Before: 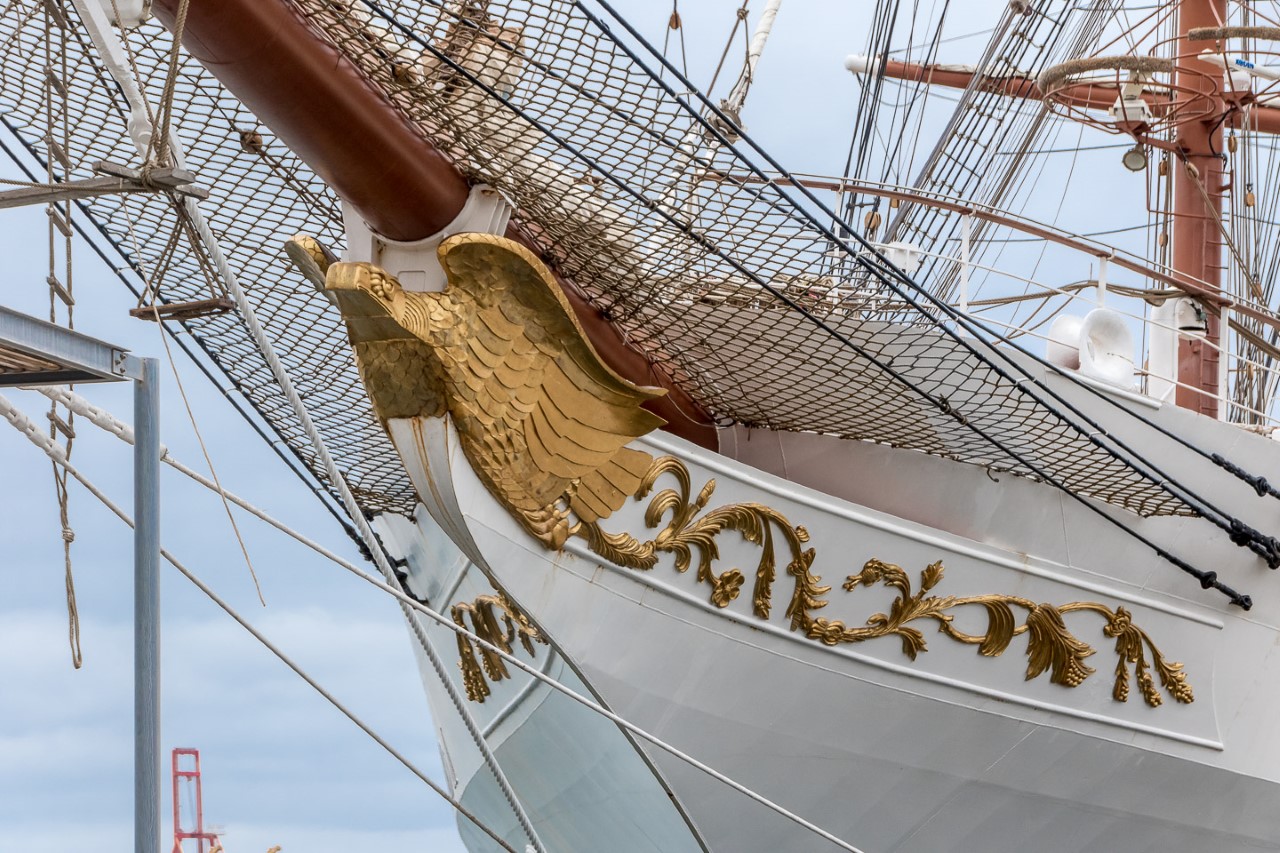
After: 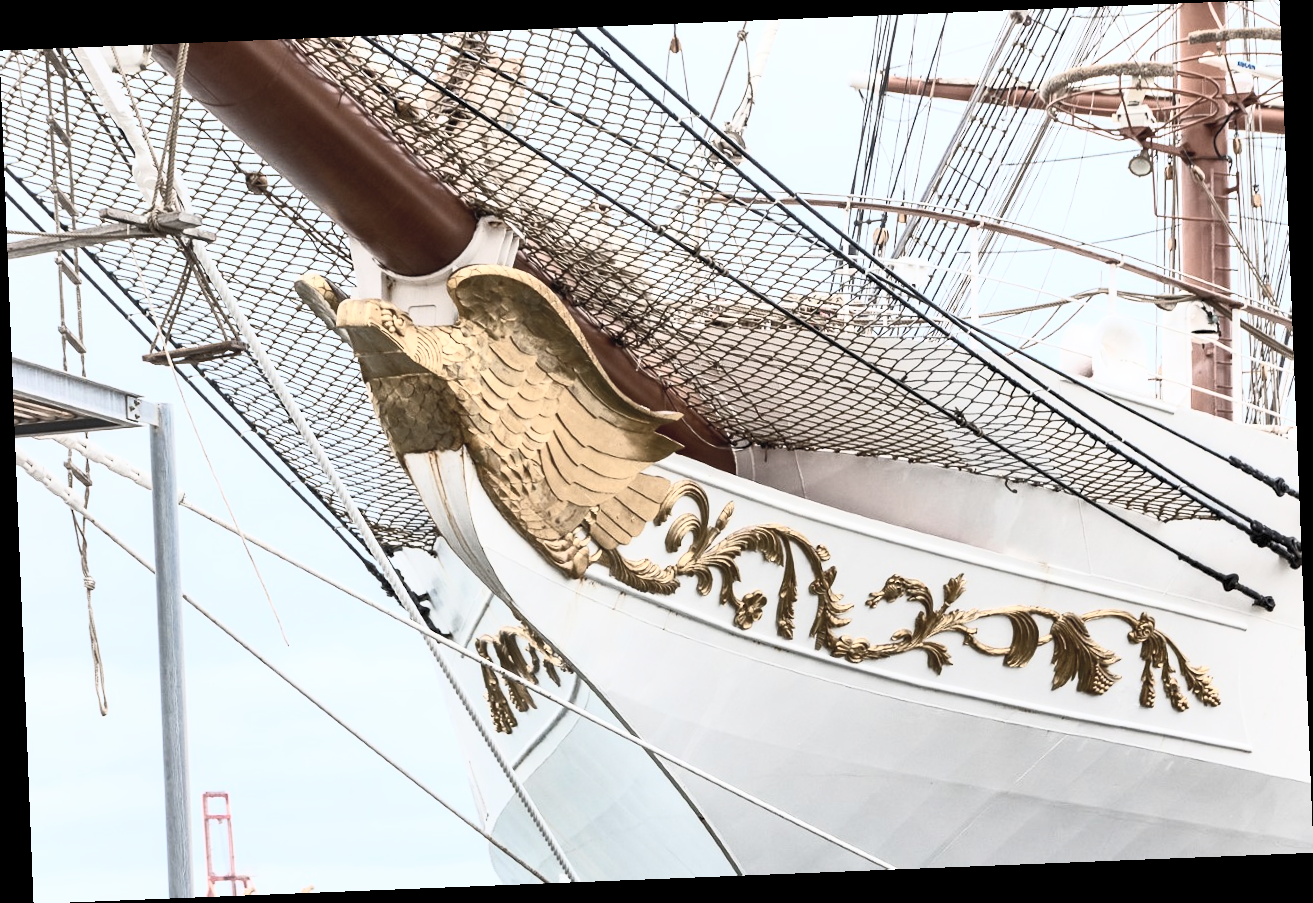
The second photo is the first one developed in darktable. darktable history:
contrast brightness saturation: contrast 0.57, brightness 0.57, saturation -0.34
rotate and perspective: rotation -2.29°, automatic cropping off
